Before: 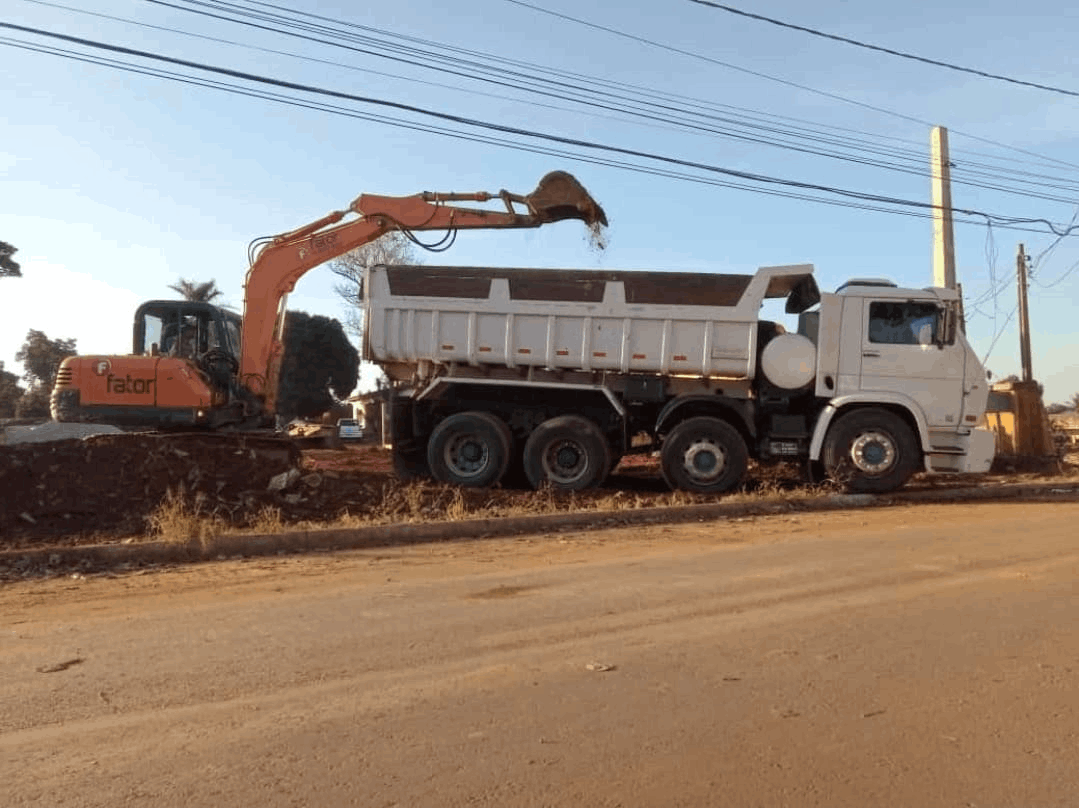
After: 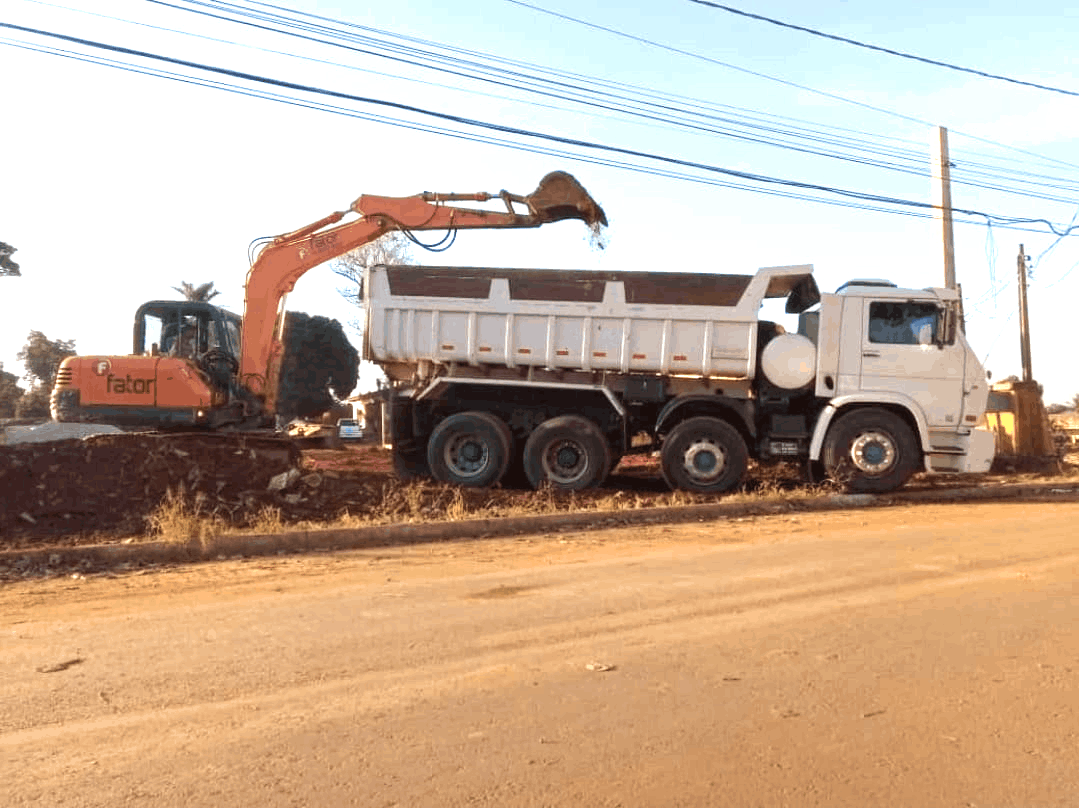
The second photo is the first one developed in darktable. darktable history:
velvia: on, module defaults
exposure: black level correction 0, exposure 0.953 EV, compensate exposure bias true, compensate highlight preservation false
